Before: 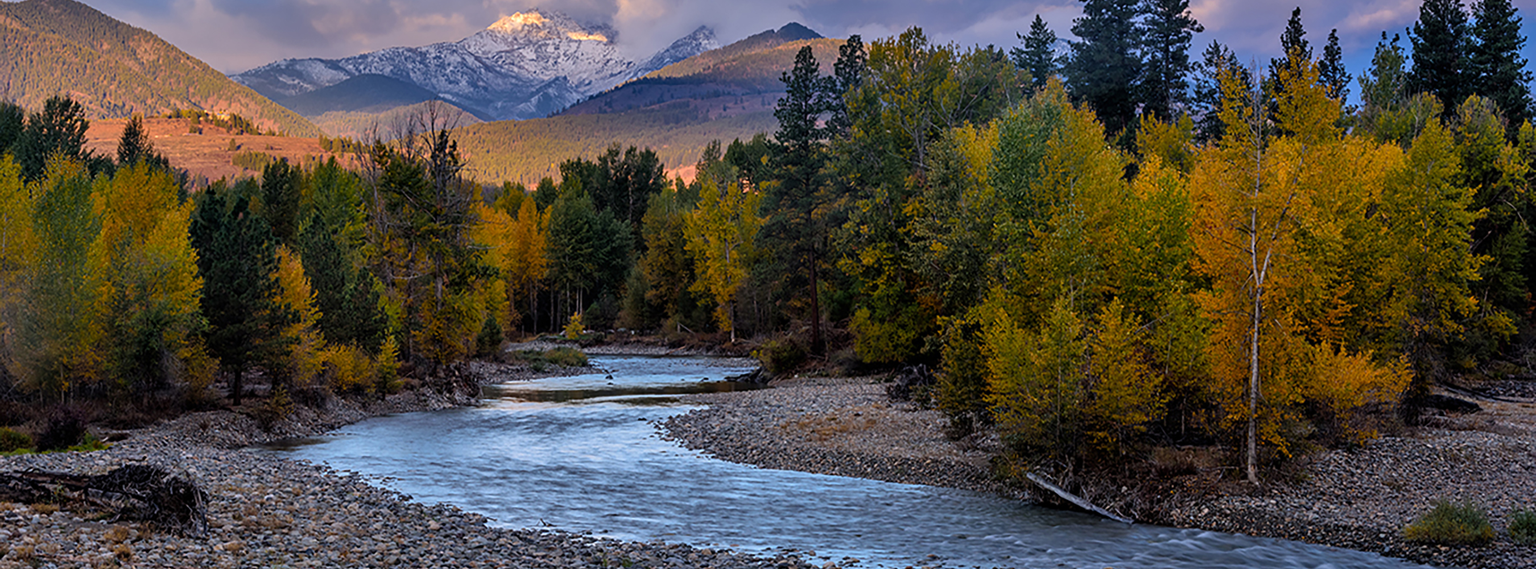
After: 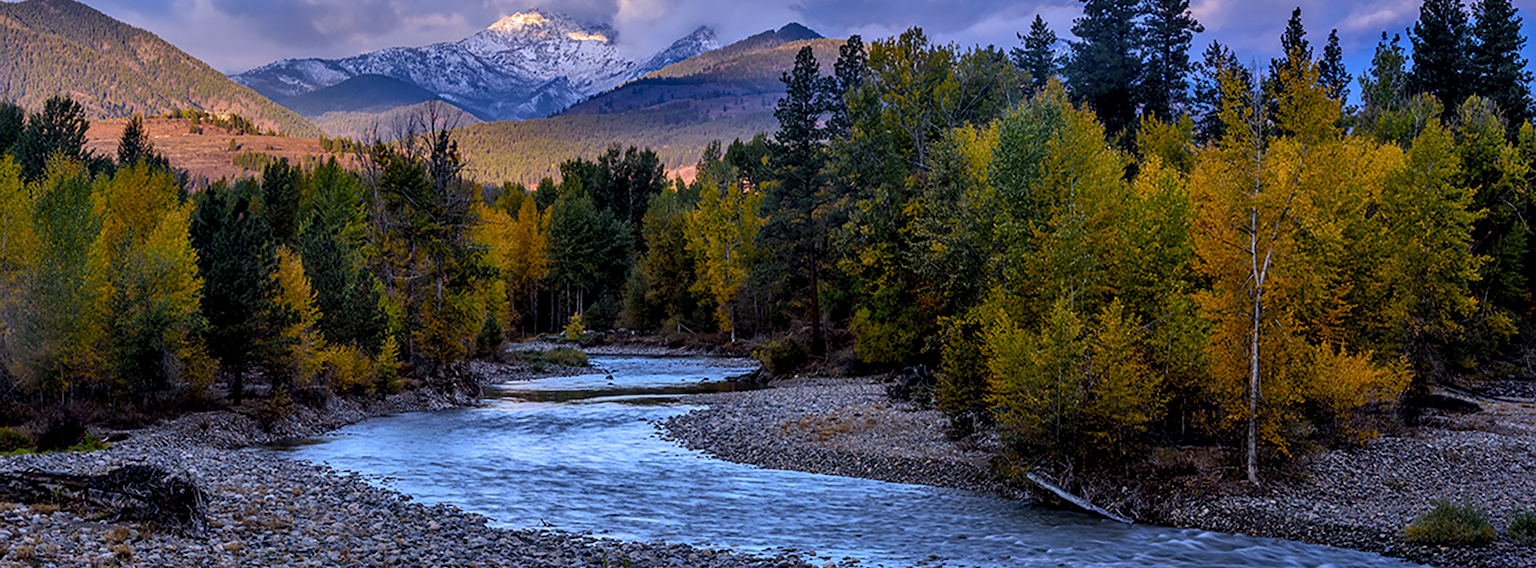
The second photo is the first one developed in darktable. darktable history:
contrast brightness saturation: contrast 0.03, brightness -0.04
local contrast: on, module defaults
white balance: red 0.948, green 1.02, blue 1.176
